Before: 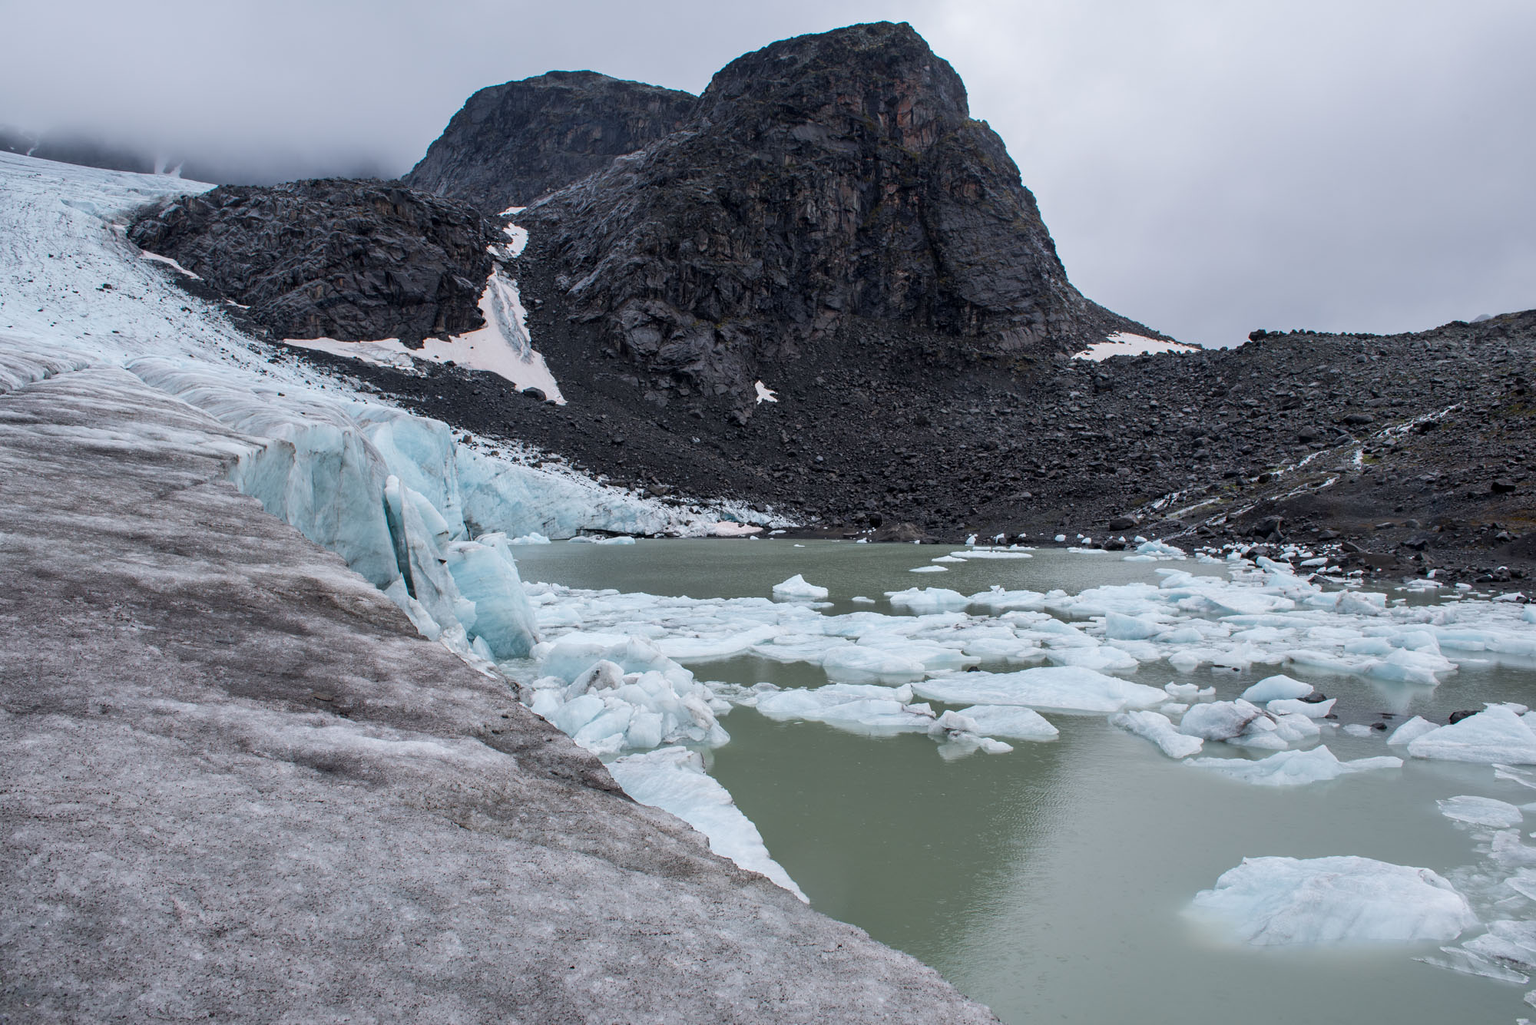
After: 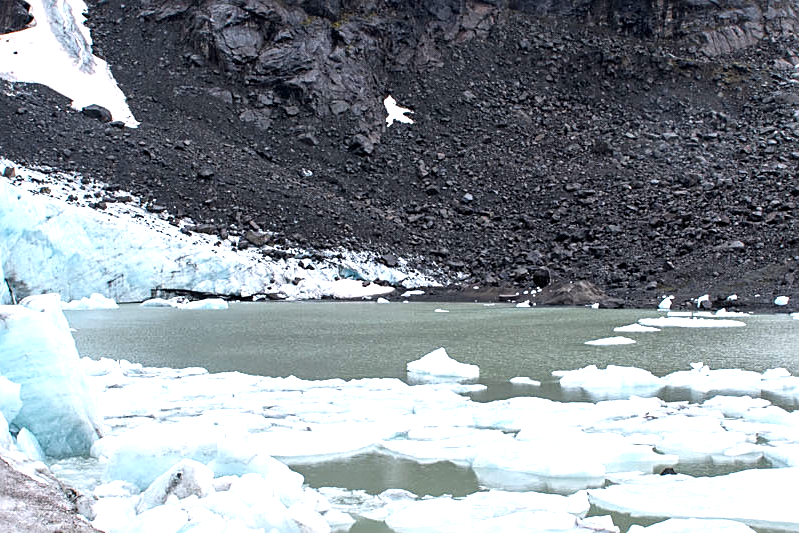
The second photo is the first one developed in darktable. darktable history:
sharpen: on, module defaults
exposure: black level correction 0, exposure 0.7 EV, compensate exposure bias true, compensate highlight preservation false
crop: left 30%, top 30%, right 30%, bottom 30%
